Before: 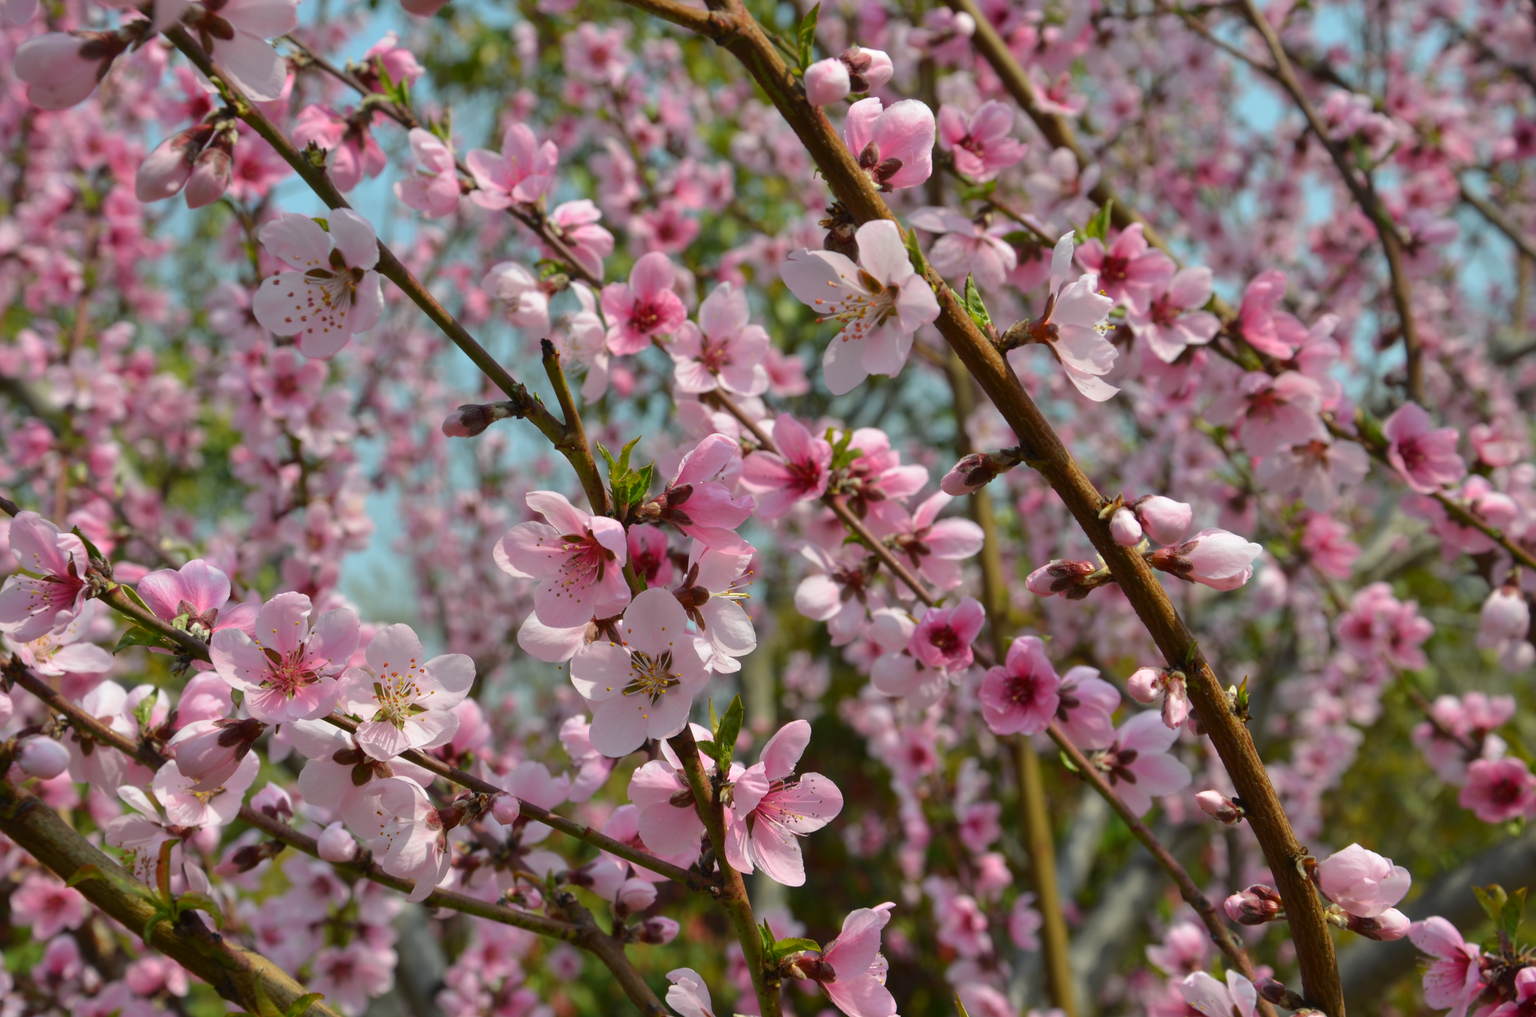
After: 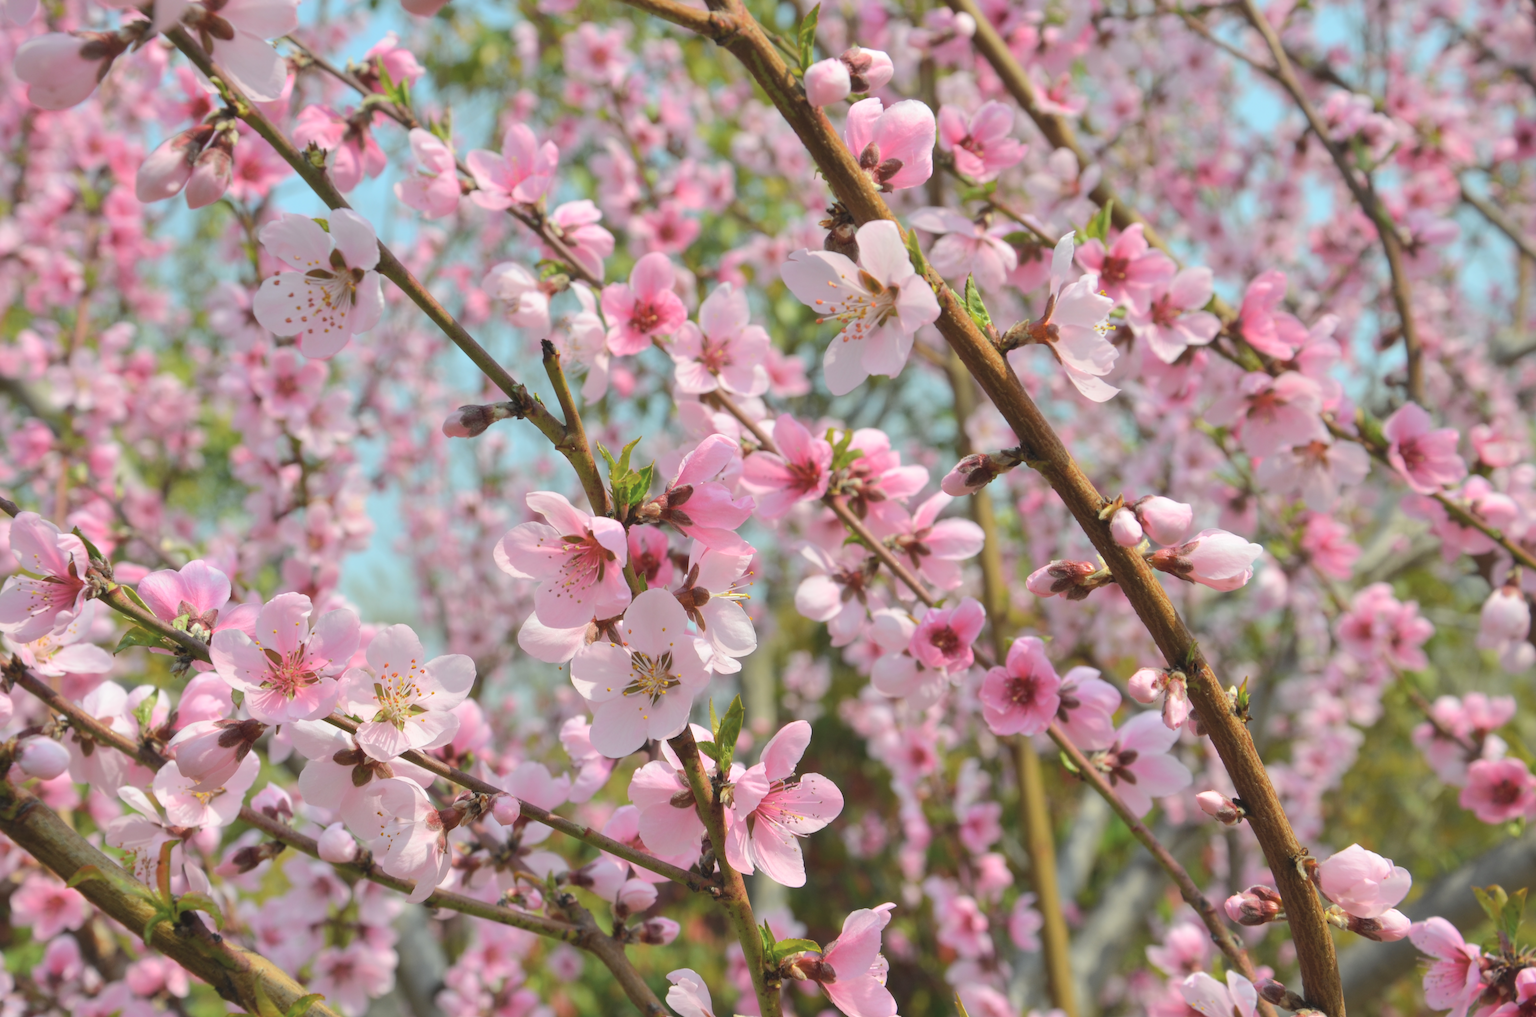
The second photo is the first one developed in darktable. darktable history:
contrast brightness saturation: brightness 0.285
